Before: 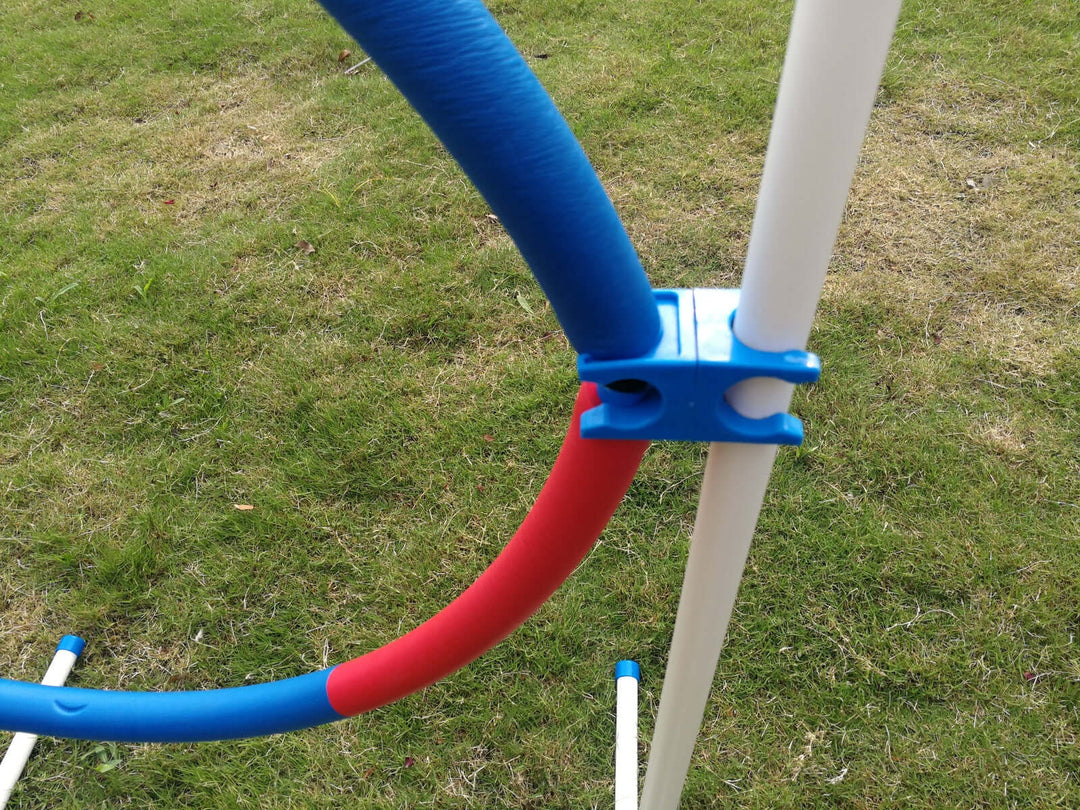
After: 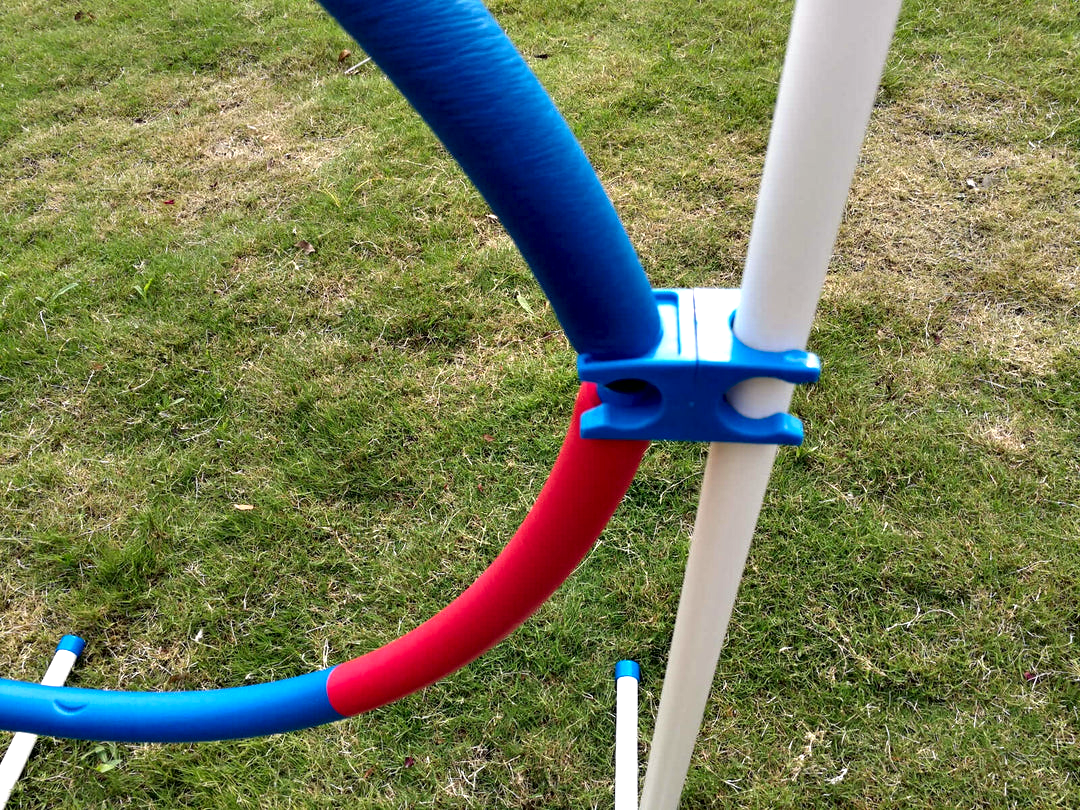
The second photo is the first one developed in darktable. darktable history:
tone curve: curves: ch0 [(0, 0) (0.003, 0.003) (0.011, 0.011) (0.025, 0.025) (0.044, 0.045) (0.069, 0.07) (0.1, 0.1) (0.136, 0.137) (0.177, 0.179) (0.224, 0.226) (0.277, 0.279) (0.335, 0.338) (0.399, 0.402) (0.468, 0.472) (0.543, 0.547) (0.623, 0.628) (0.709, 0.715) (0.801, 0.807) (0.898, 0.902) (1, 1)], color space Lab, independent channels, preserve colors none
tone equalizer: edges refinement/feathering 500, mask exposure compensation -1.57 EV, preserve details no
contrast equalizer: y [[0.6 ×6], [0.55 ×6], [0 ×6], [0 ×6], [0 ×6]]
